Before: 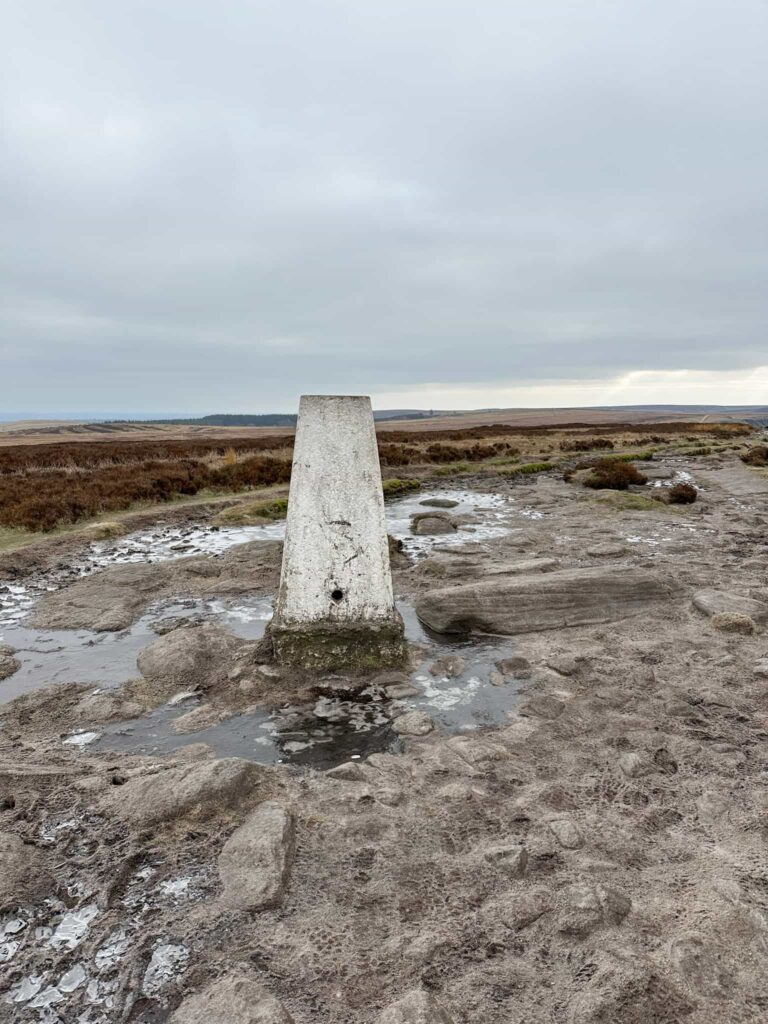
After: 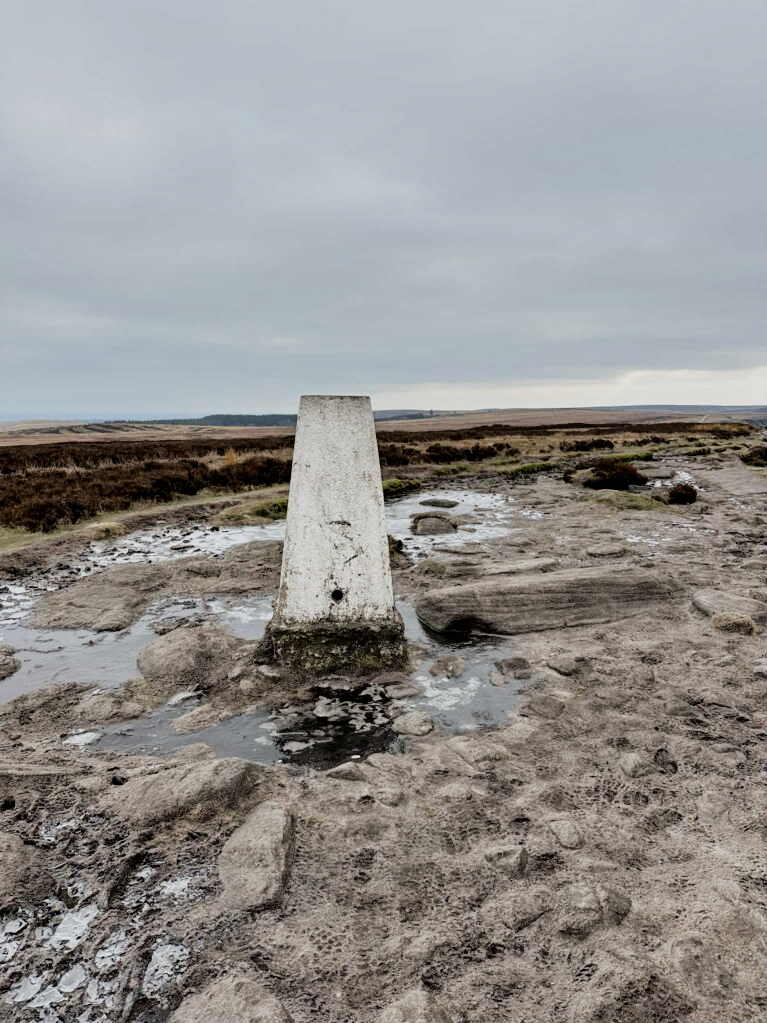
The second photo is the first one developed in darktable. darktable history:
crop: left 0.061%
filmic rgb: black relative exposure -5.01 EV, white relative exposure 3.96 EV, hardness 2.89, contrast 1.297, highlights saturation mix -30.48%
shadows and highlights: low approximation 0.01, soften with gaussian
